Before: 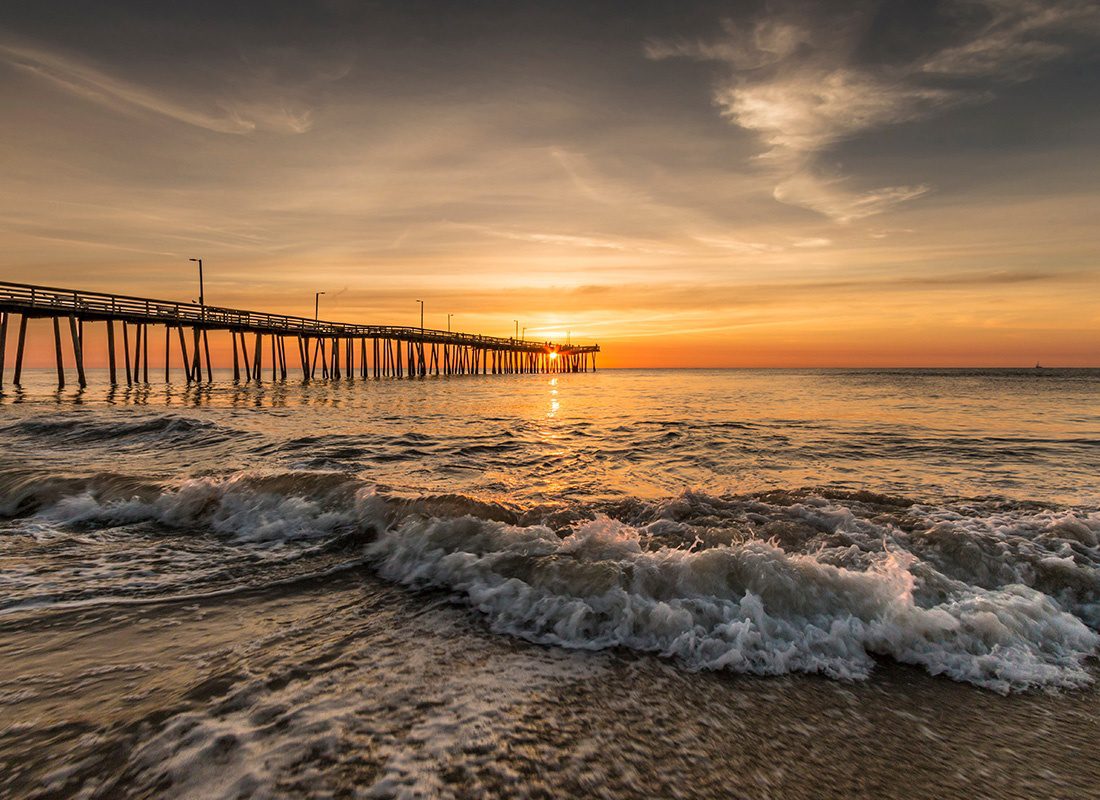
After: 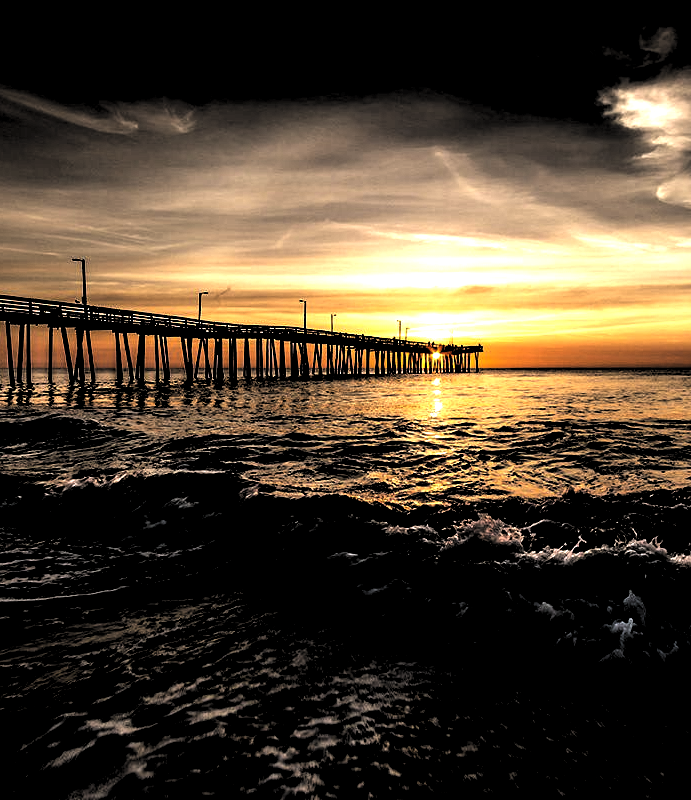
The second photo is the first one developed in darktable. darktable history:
exposure: exposure 0.2 EV, compensate highlight preservation false
crop: left 10.644%, right 26.528%
white balance: red 0.983, blue 1.036
tone equalizer: -8 EV -0.75 EV, -7 EV -0.7 EV, -6 EV -0.6 EV, -5 EV -0.4 EV, -3 EV 0.4 EV, -2 EV 0.6 EV, -1 EV 0.7 EV, +0 EV 0.75 EV, edges refinement/feathering 500, mask exposure compensation -1.57 EV, preserve details no
levels: levels [0.514, 0.759, 1]
base curve: curves: ch0 [(0, 0) (0.472, 0.455) (1, 1)], preserve colors none
color correction: highlights a* -0.137, highlights b* 0.137
